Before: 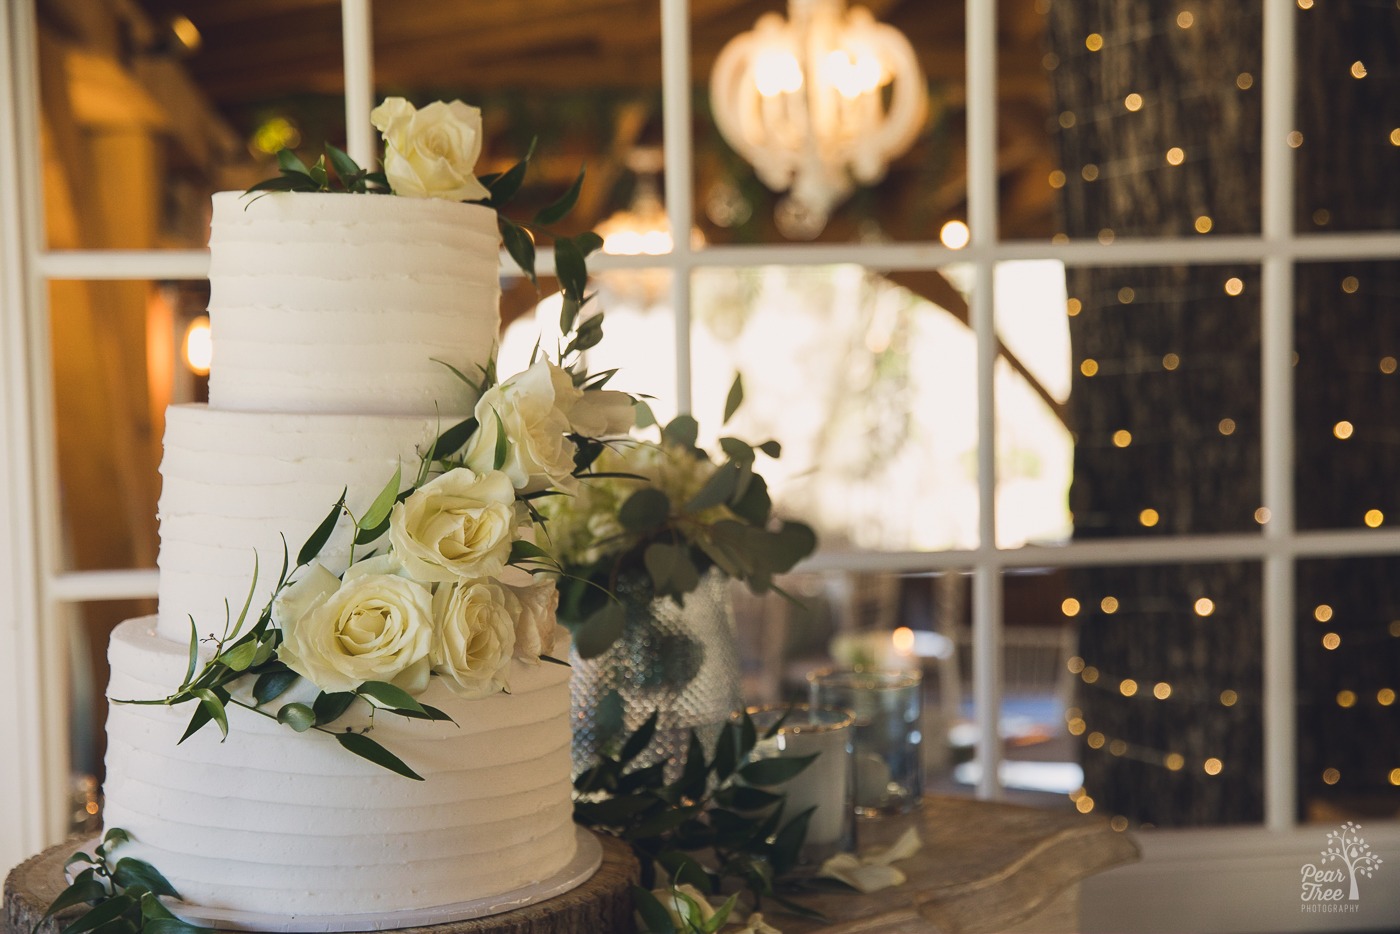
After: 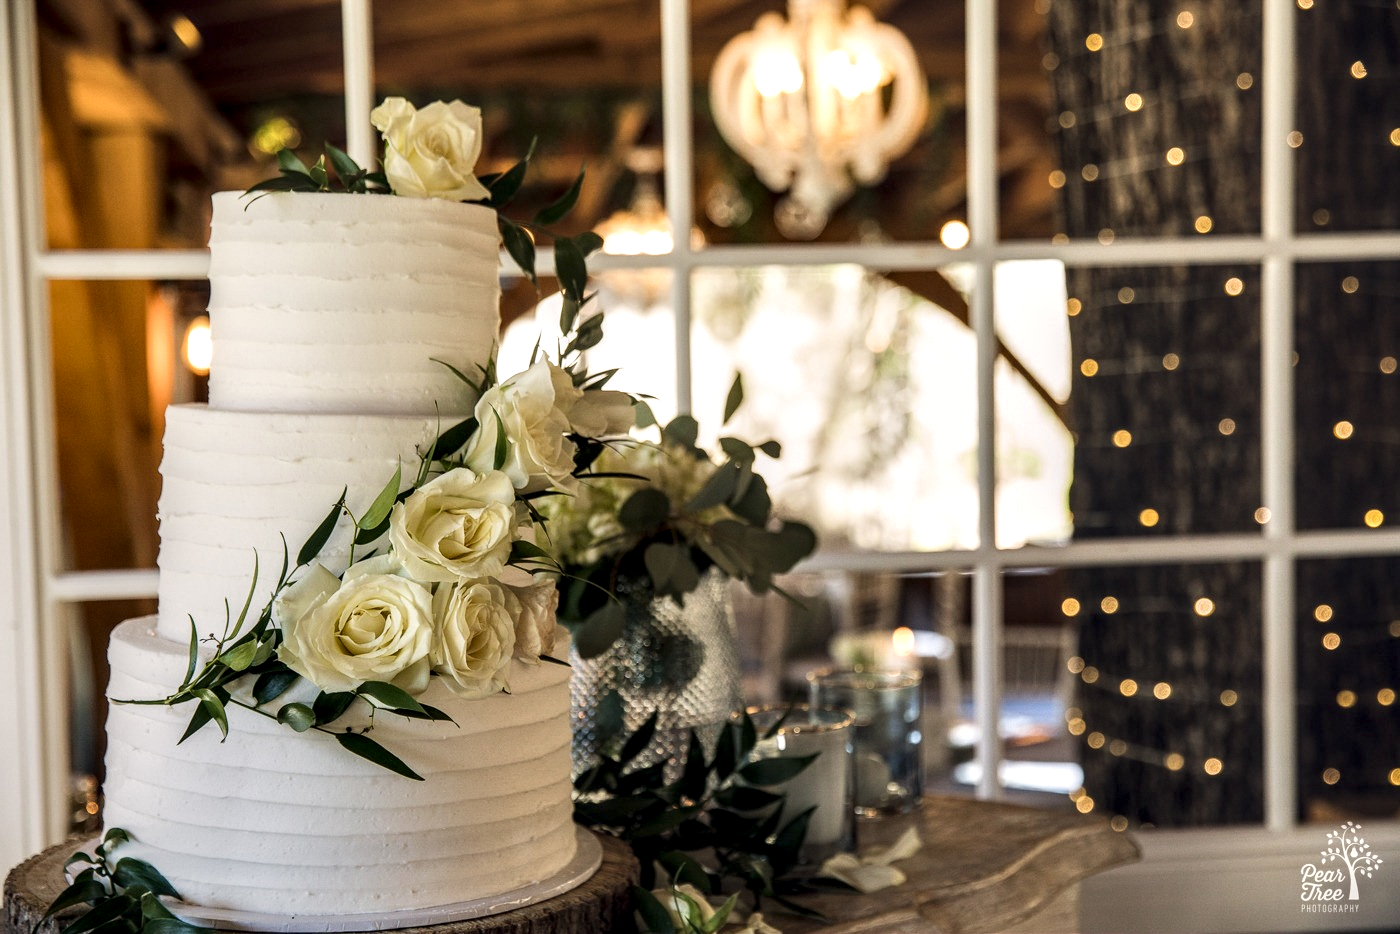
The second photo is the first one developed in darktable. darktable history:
local contrast: highlights 19%, detail 186%
